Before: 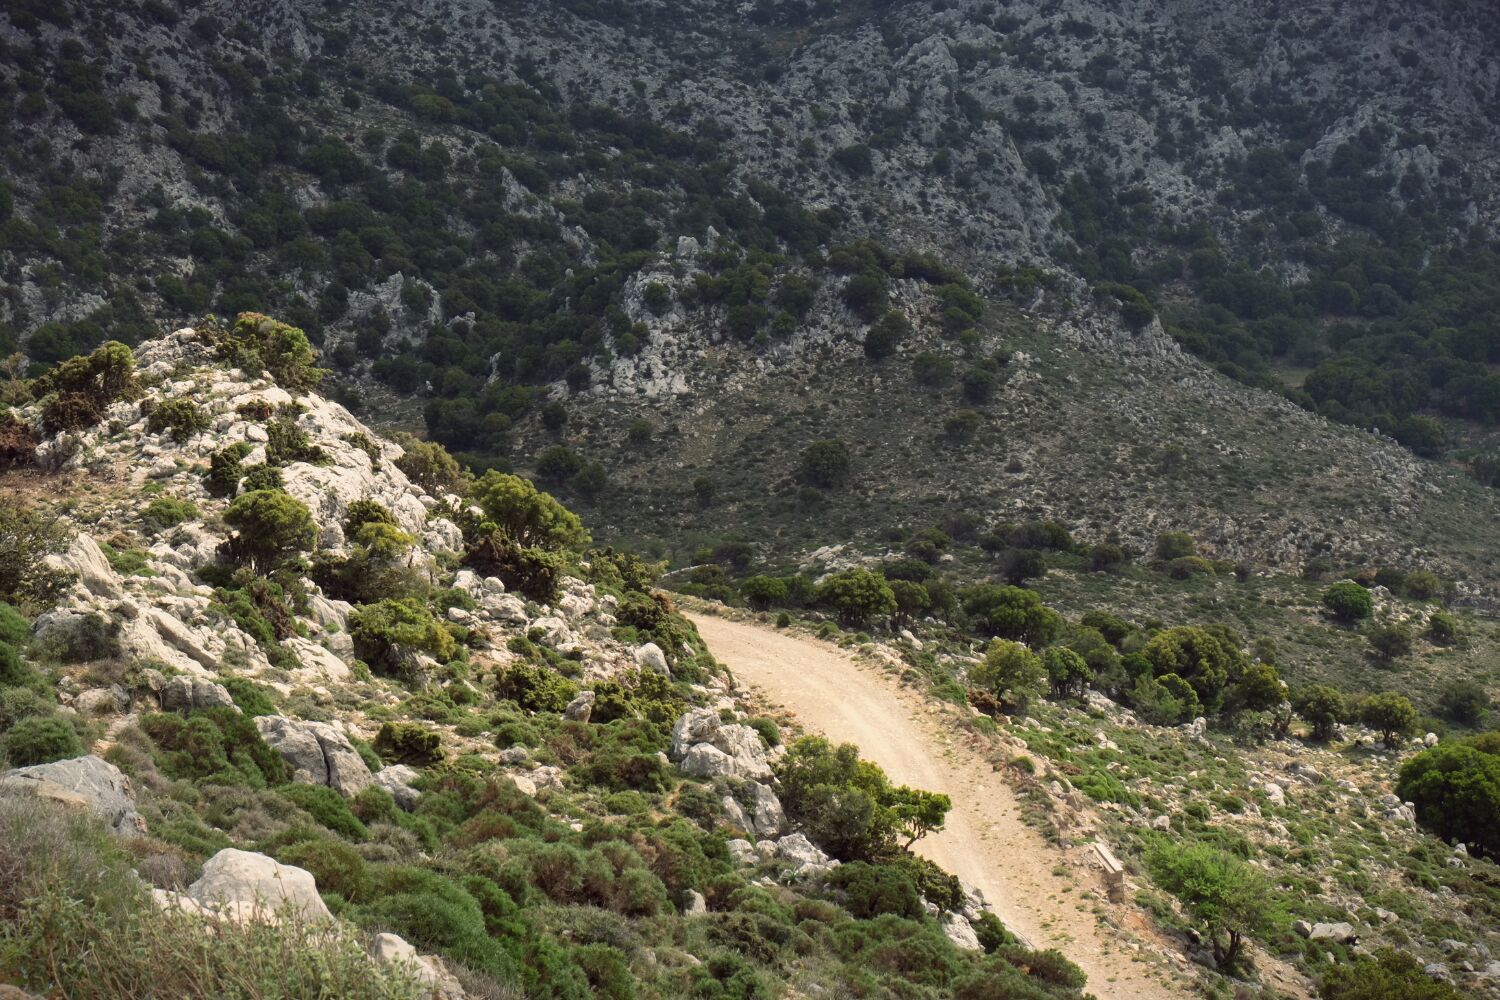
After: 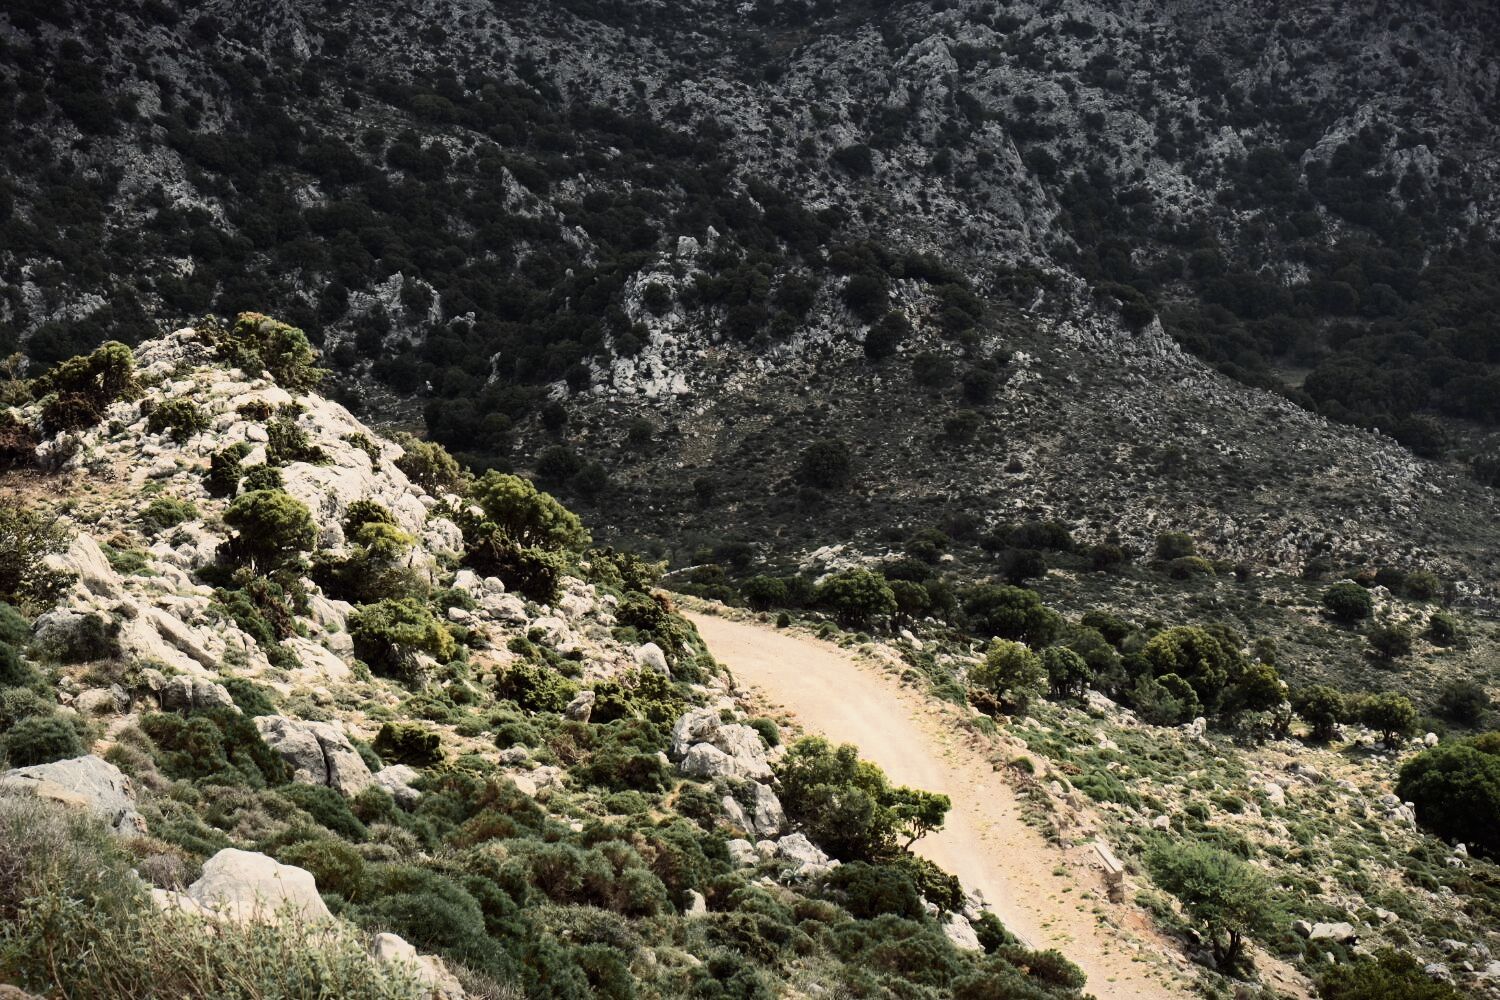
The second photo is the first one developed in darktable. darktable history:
color zones: curves: ch0 [(0.035, 0.242) (0.25, 0.5) (0.384, 0.214) (0.488, 0.255) (0.75, 0.5)]; ch1 [(0.063, 0.379) (0.25, 0.5) (0.354, 0.201) (0.489, 0.085) (0.729, 0.271)]; ch2 [(0.25, 0.5) (0.38, 0.517) (0.442, 0.51) (0.735, 0.456)]
filmic rgb: black relative exposure -7.5 EV, white relative exposure 5 EV, hardness 3.31, contrast 1.3, contrast in shadows safe
contrast brightness saturation: contrast 0.24, brightness 0.09
